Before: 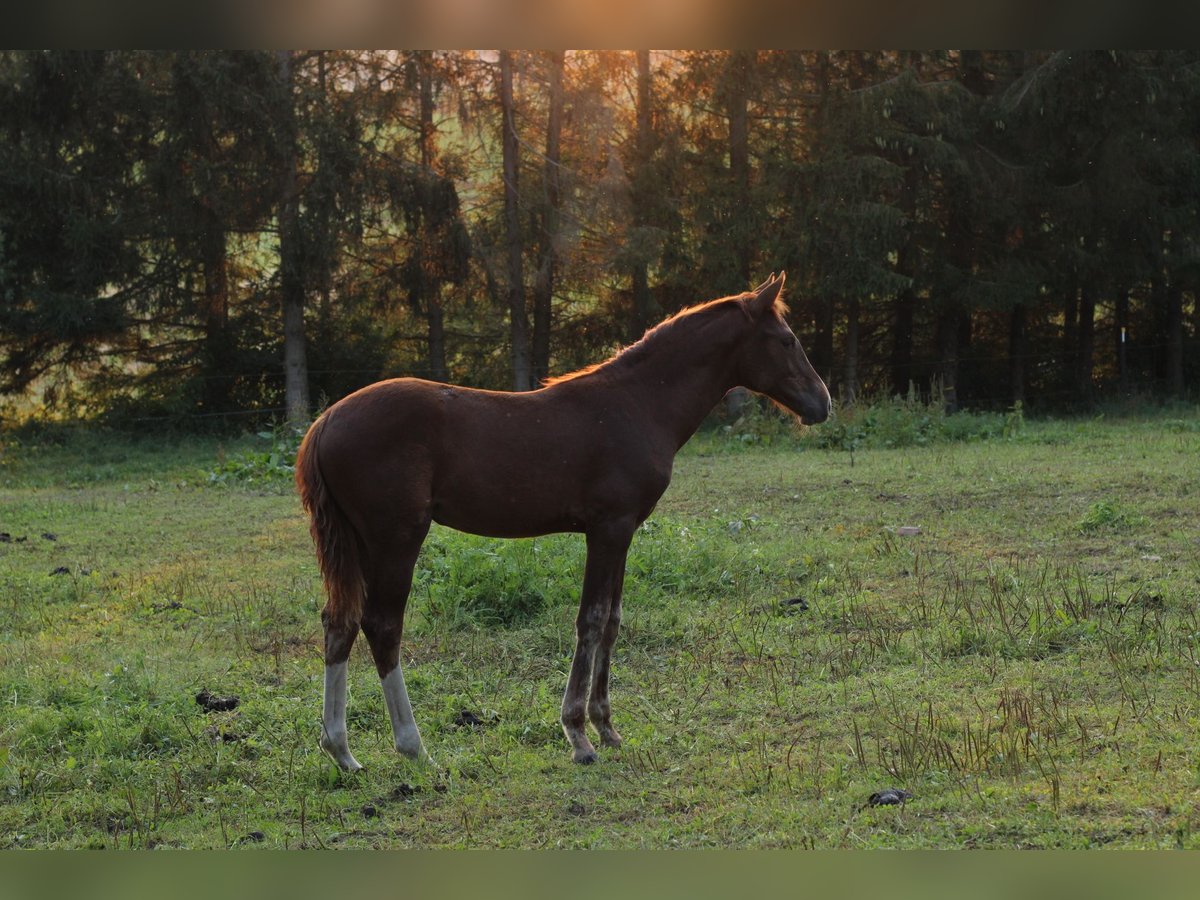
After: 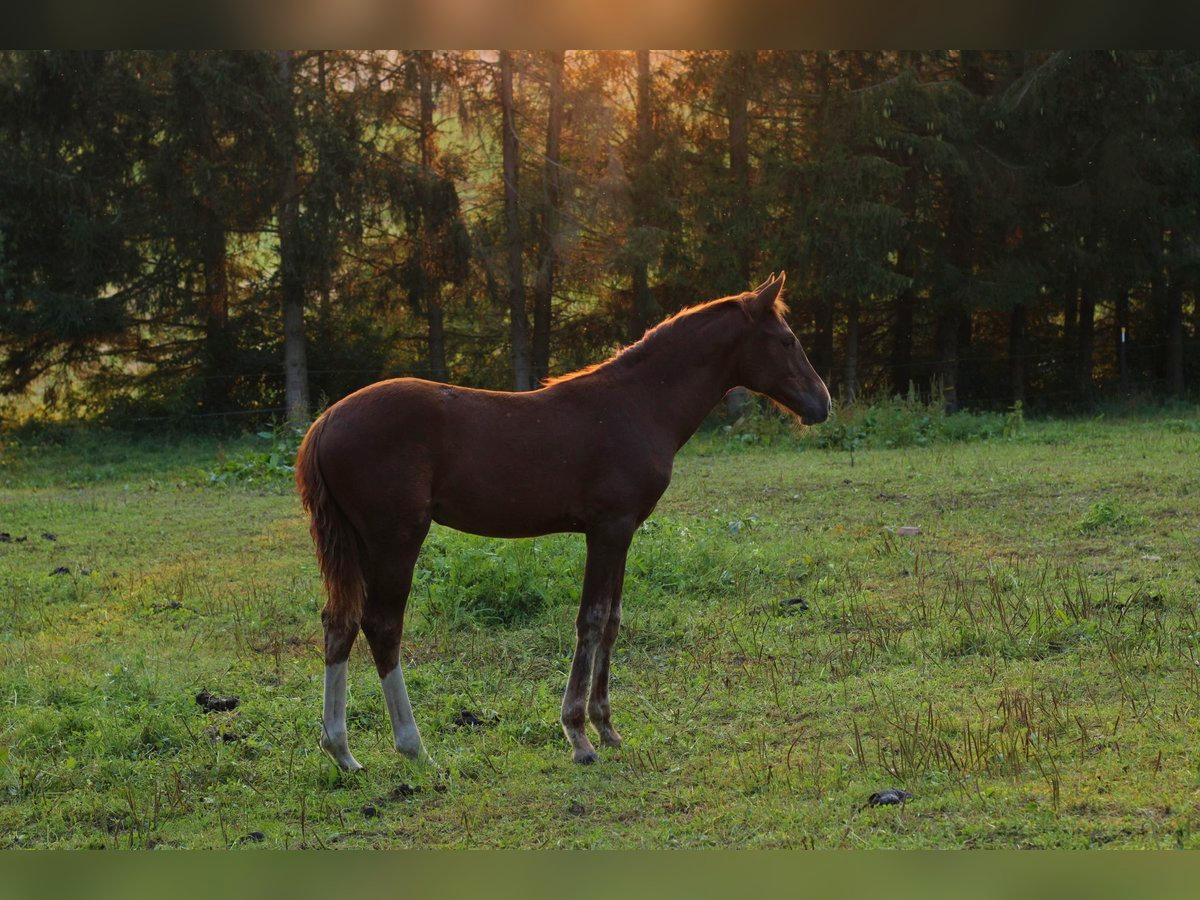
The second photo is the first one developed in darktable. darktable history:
shadows and highlights: shadows -20.27, white point adjustment -2.03, highlights -35.07
color balance rgb: perceptual saturation grading › global saturation 0.501%, global vibrance 20%
velvia: on, module defaults
